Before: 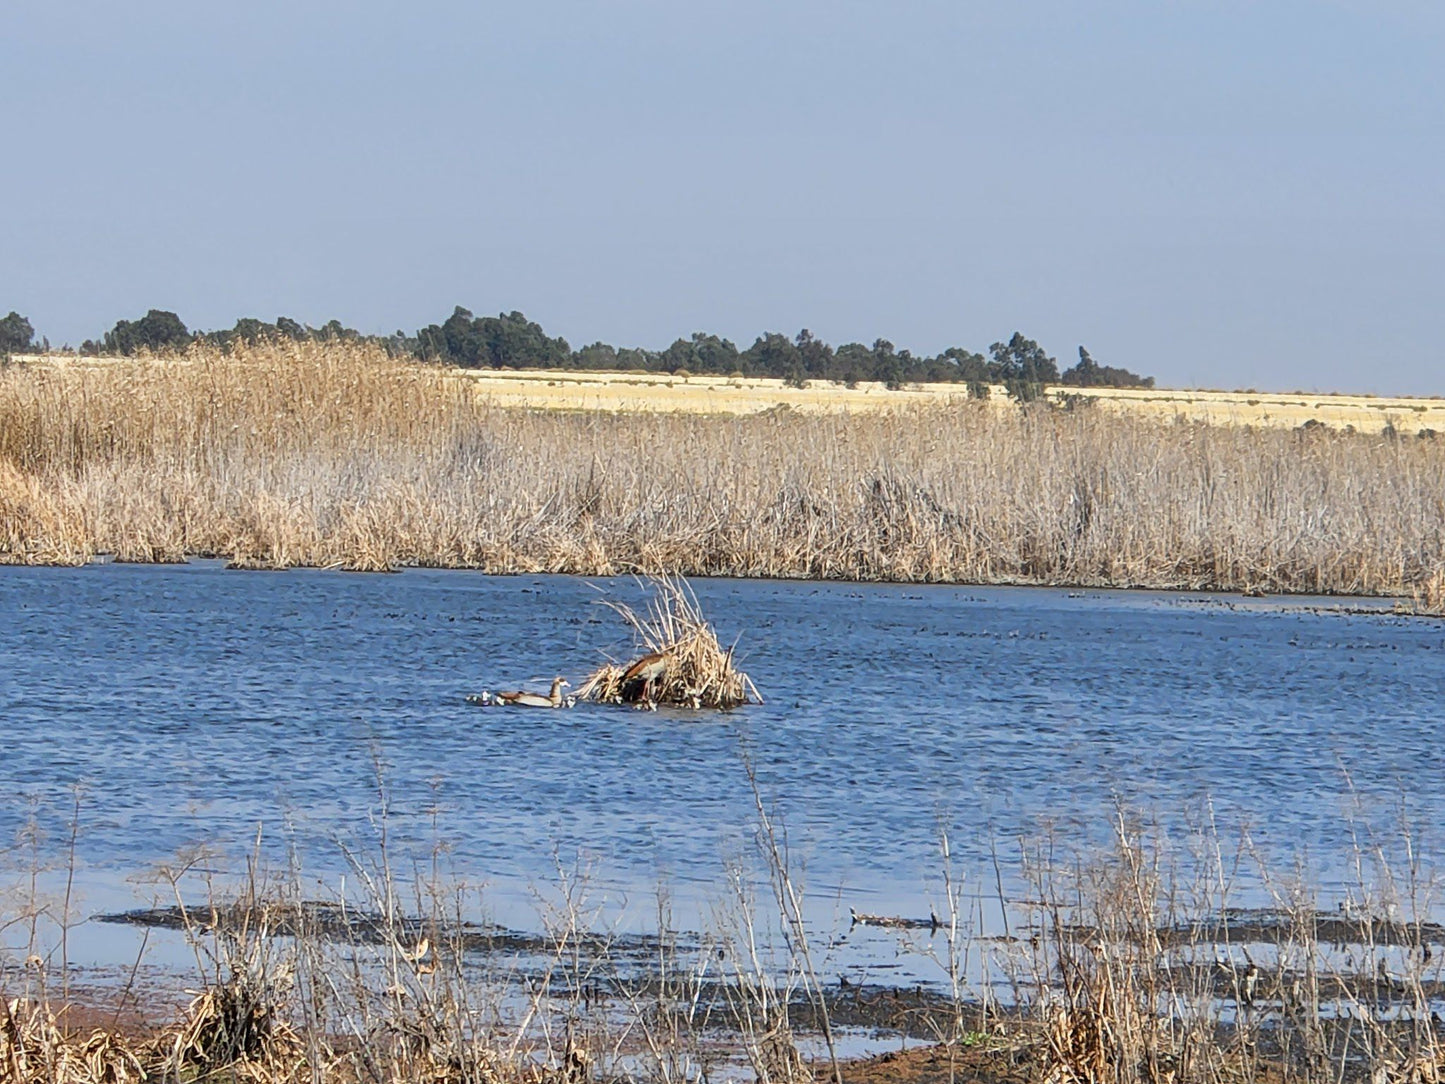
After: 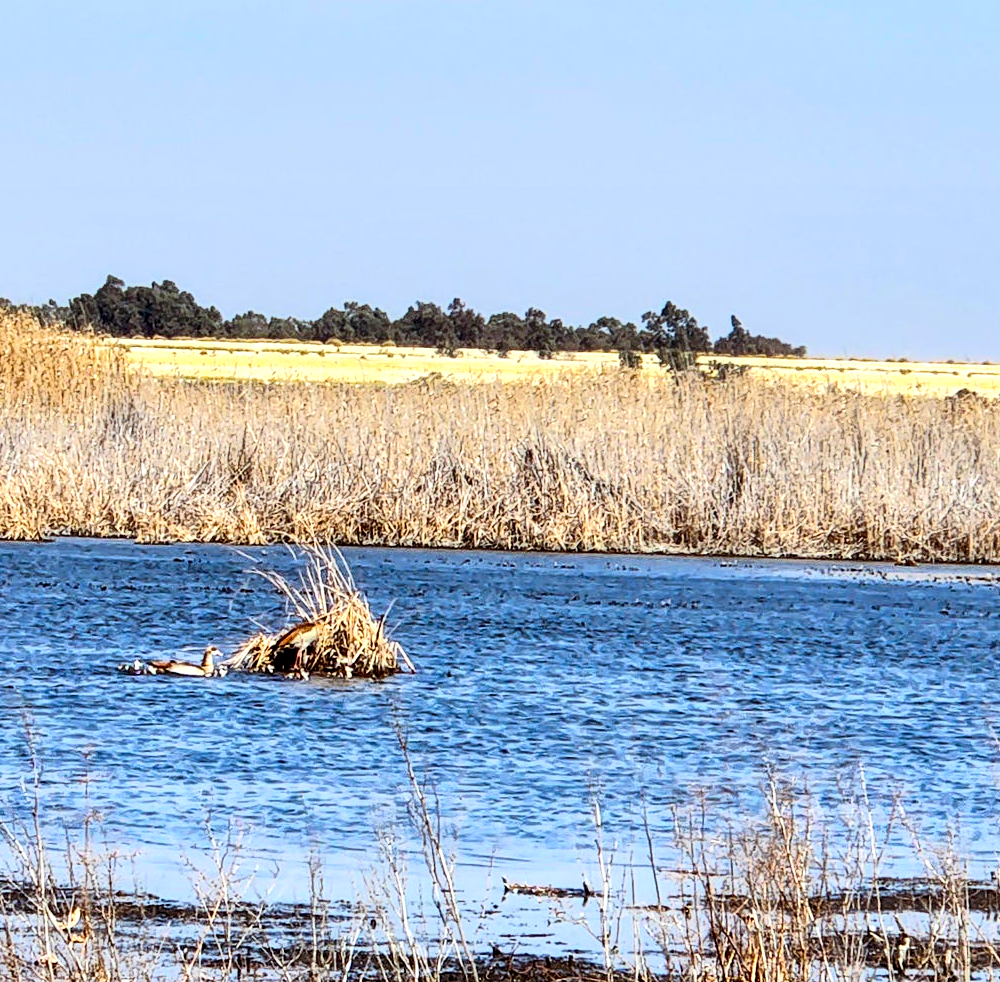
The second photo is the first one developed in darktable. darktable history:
color zones: curves: ch2 [(0, 0.5) (0.143, 0.5) (0.286, 0.489) (0.415, 0.421) (0.571, 0.5) (0.714, 0.5) (0.857, 0.5) (1, 0.5)]
local contrast: highlights 100%, shadows 98%, detail 199%, midtone range 0.2
crop and rotate: left 24.144%, top 2.937%, right 6.632%, bottom 6.436%
shadows and highlights: shadows 75.9, highlights -24.2, soften with gaussian
tone curve: curves: ch0 [(0, 0) (0.003, 0.001) (0.011, 0.001) (0.025, 0.001) (0.044, 0.001) (0.069, 0.003) (0.1, 0.007) (0.136, 0.013) (0.177, 0.032) (0.224, 0.083) (0.277, 0.157) (0.335, 0.237) (0.399, 0.334) (0.468, 0.446) (0.543, 0.562) (0.623, 0.683) (0.709, 0.801) (0.801, 0.869) (0.898, 0.918) (1, 1)], color space Lab, independent channels, preserve colors none
tone equalizer: -8 EV -0.456 EV, -7 EV -0.396 EV, -6 EV -0.35 EV, -5 EV -0.203 EV, -3 EV 0.212 EV, -2 EV 0.33 EV, -1 EV 0.387 EV, +0 EV 0.439 EV, mask exposure compensation -0.509 EV
color balance rgb: shadows lift › chroma 9.92%, shadows lift › hue 45.24°, linear chroma grading › global chroma 15.296%, perceptual saturation grading › global saturation 30.078%
